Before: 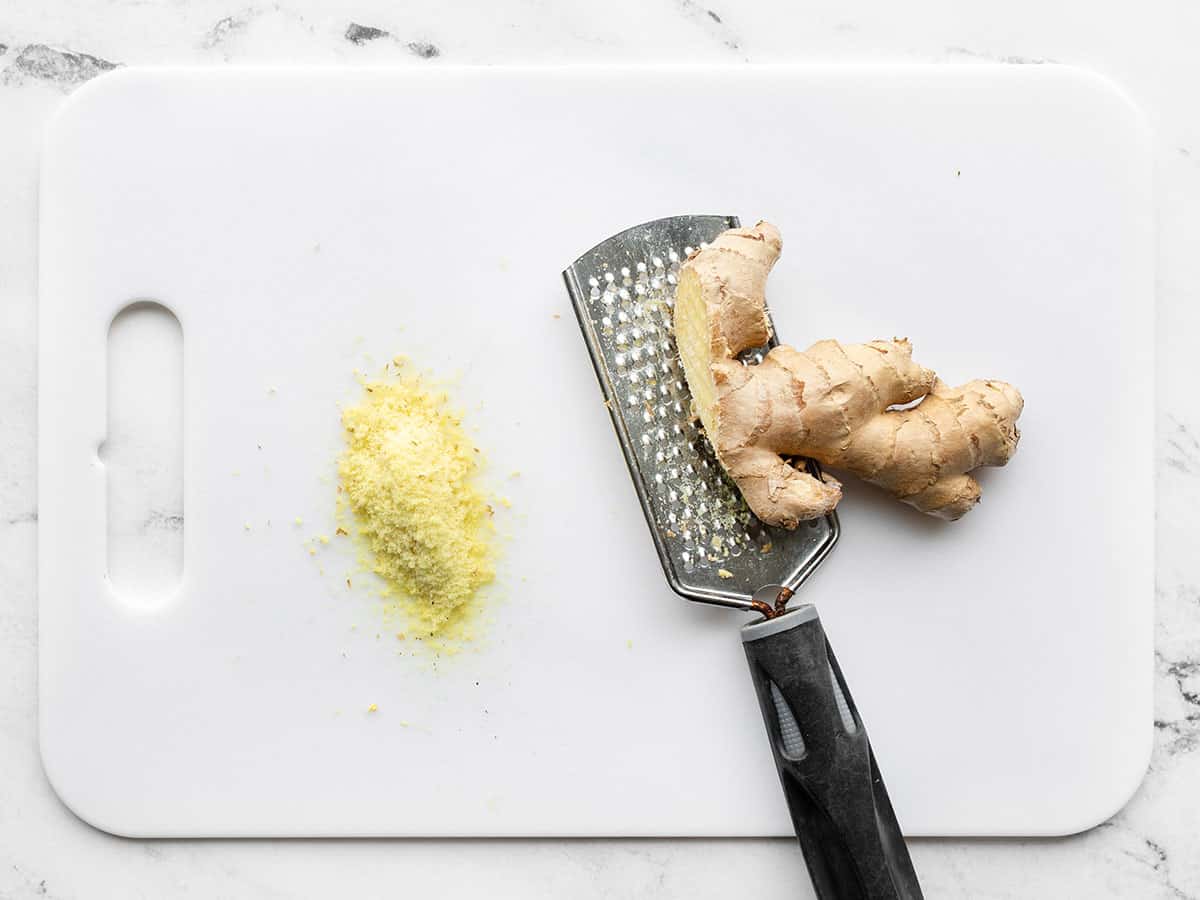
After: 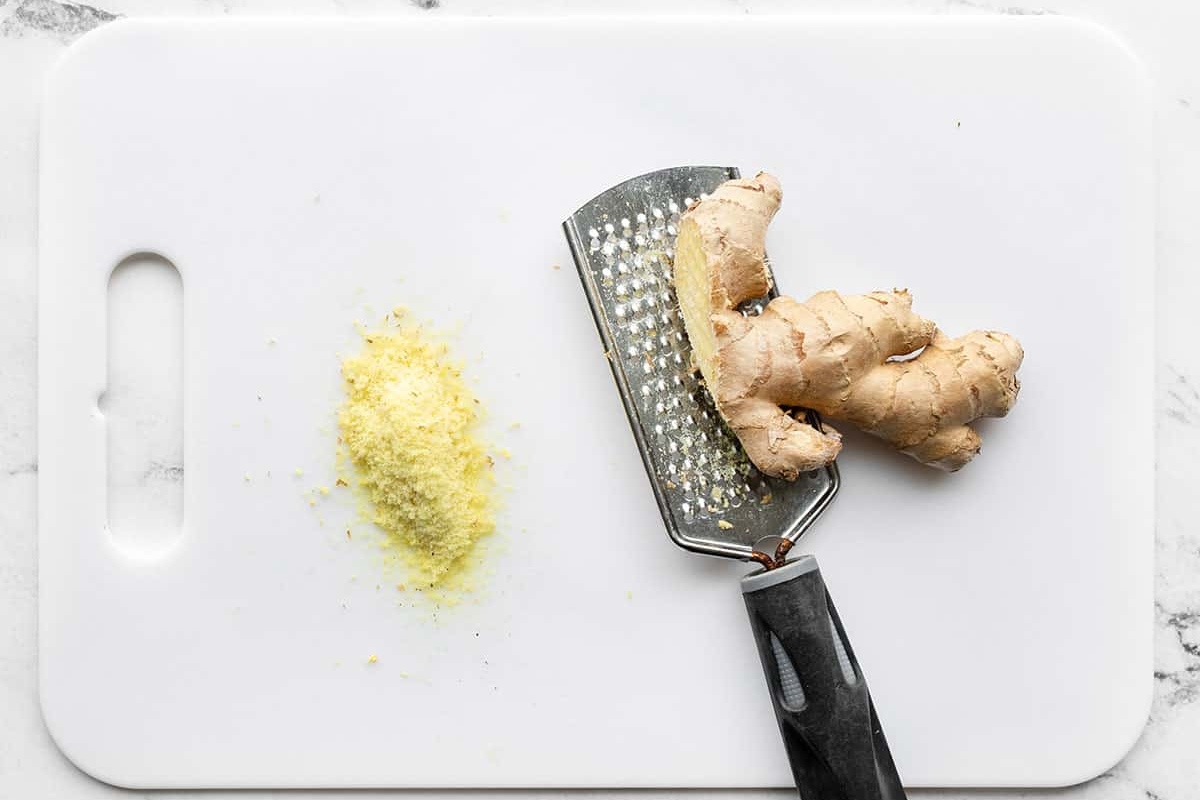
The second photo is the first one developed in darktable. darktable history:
crop and rotate: top 5.461%, bottom 5.57%
